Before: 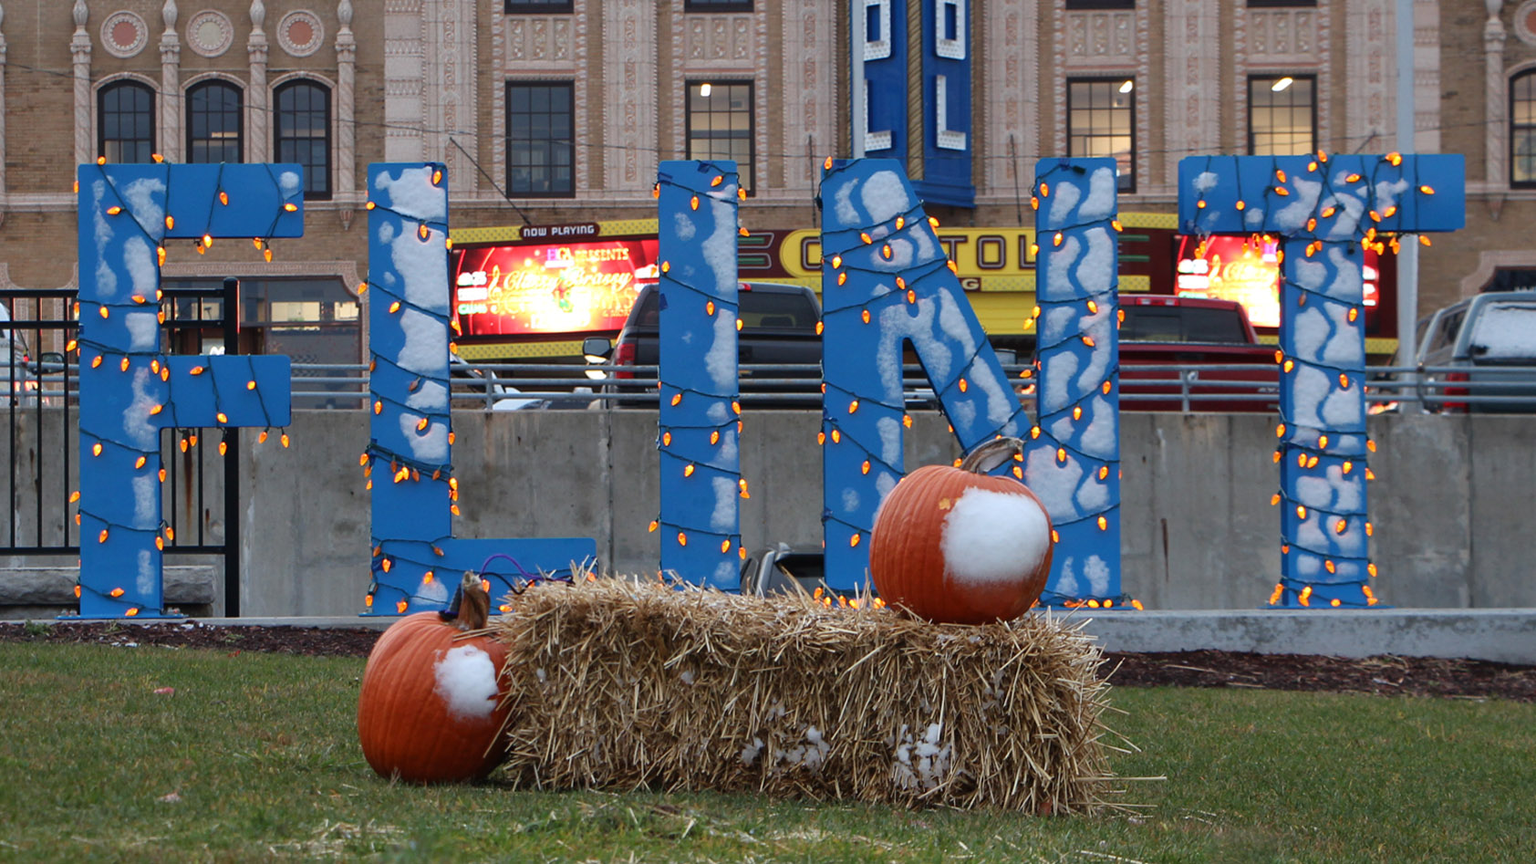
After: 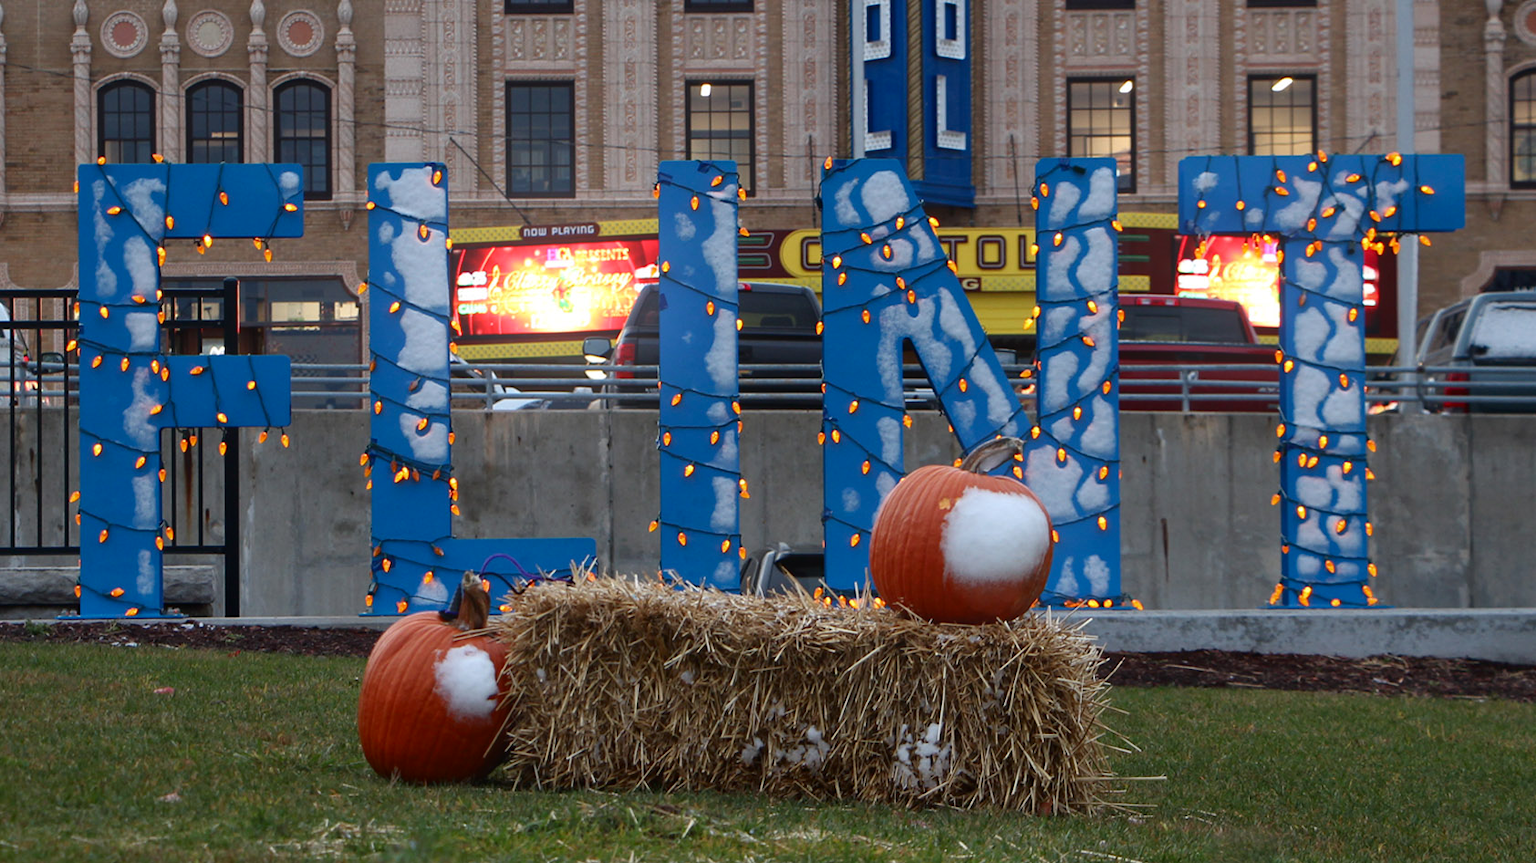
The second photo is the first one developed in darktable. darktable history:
bloom: on, module defaults
contrast brightness saturation: brightness -0.09
